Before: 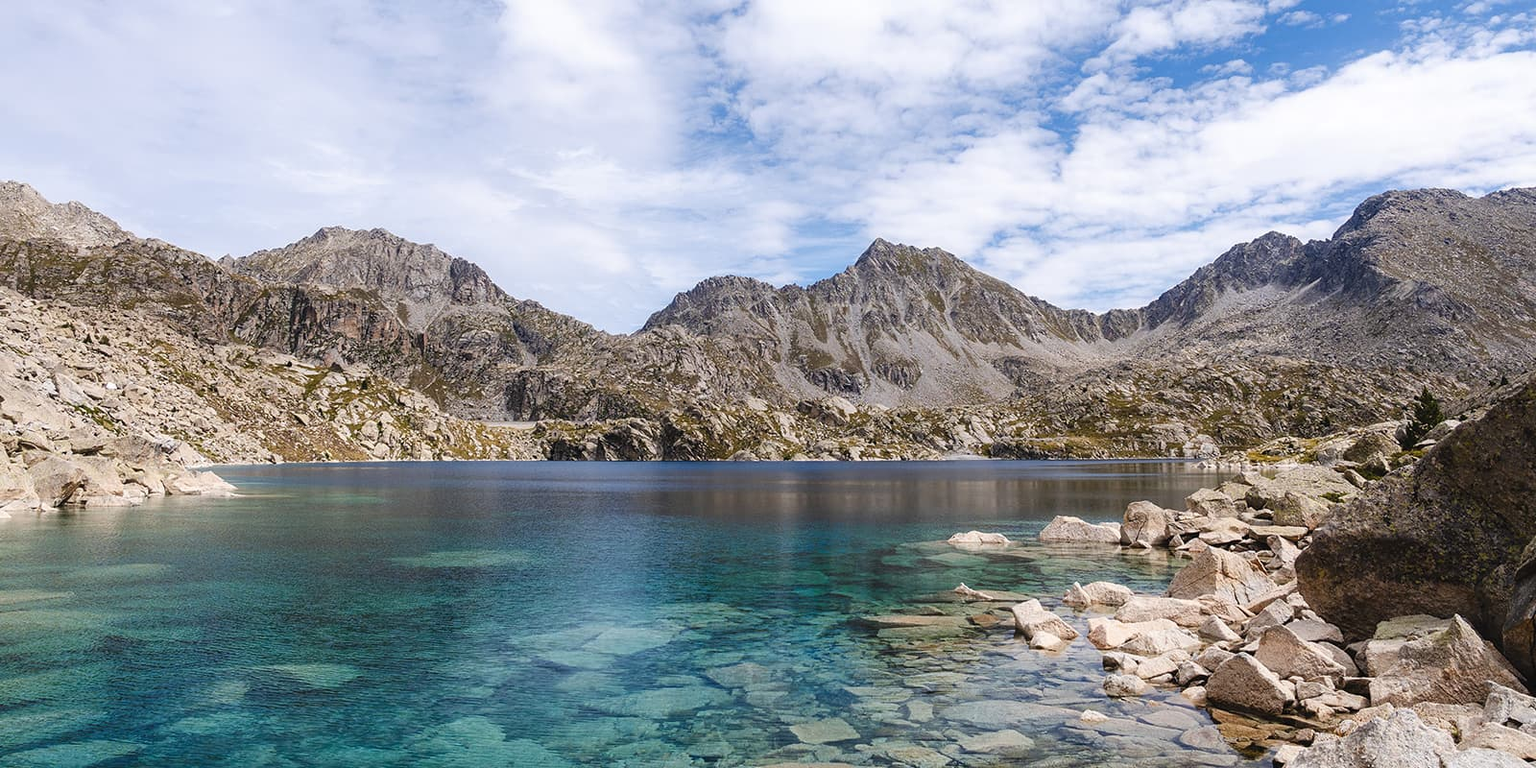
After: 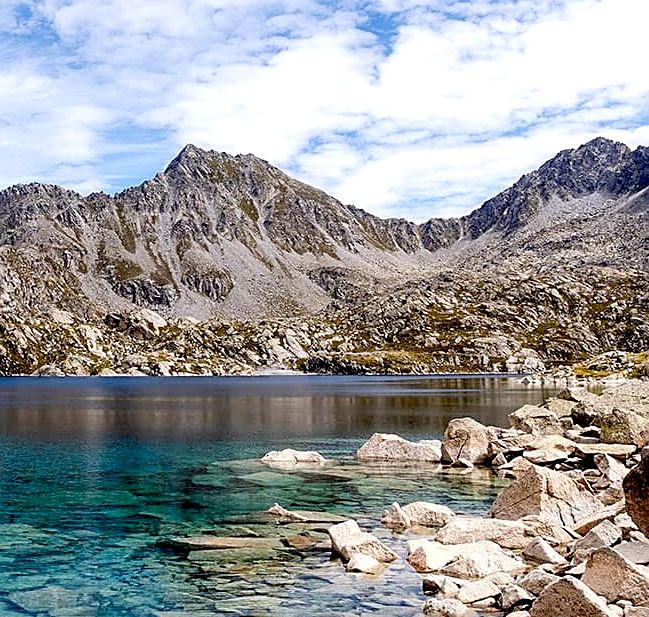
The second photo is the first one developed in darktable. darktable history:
sharpen: on, module defaults
crop: left 45.417%, top 13.027%, right 13.964%, bottom 9.799%
exposure: black level correction 0.032, exposure 0.308 EV, compensate exposure bias true, compensate highlight preservation false
